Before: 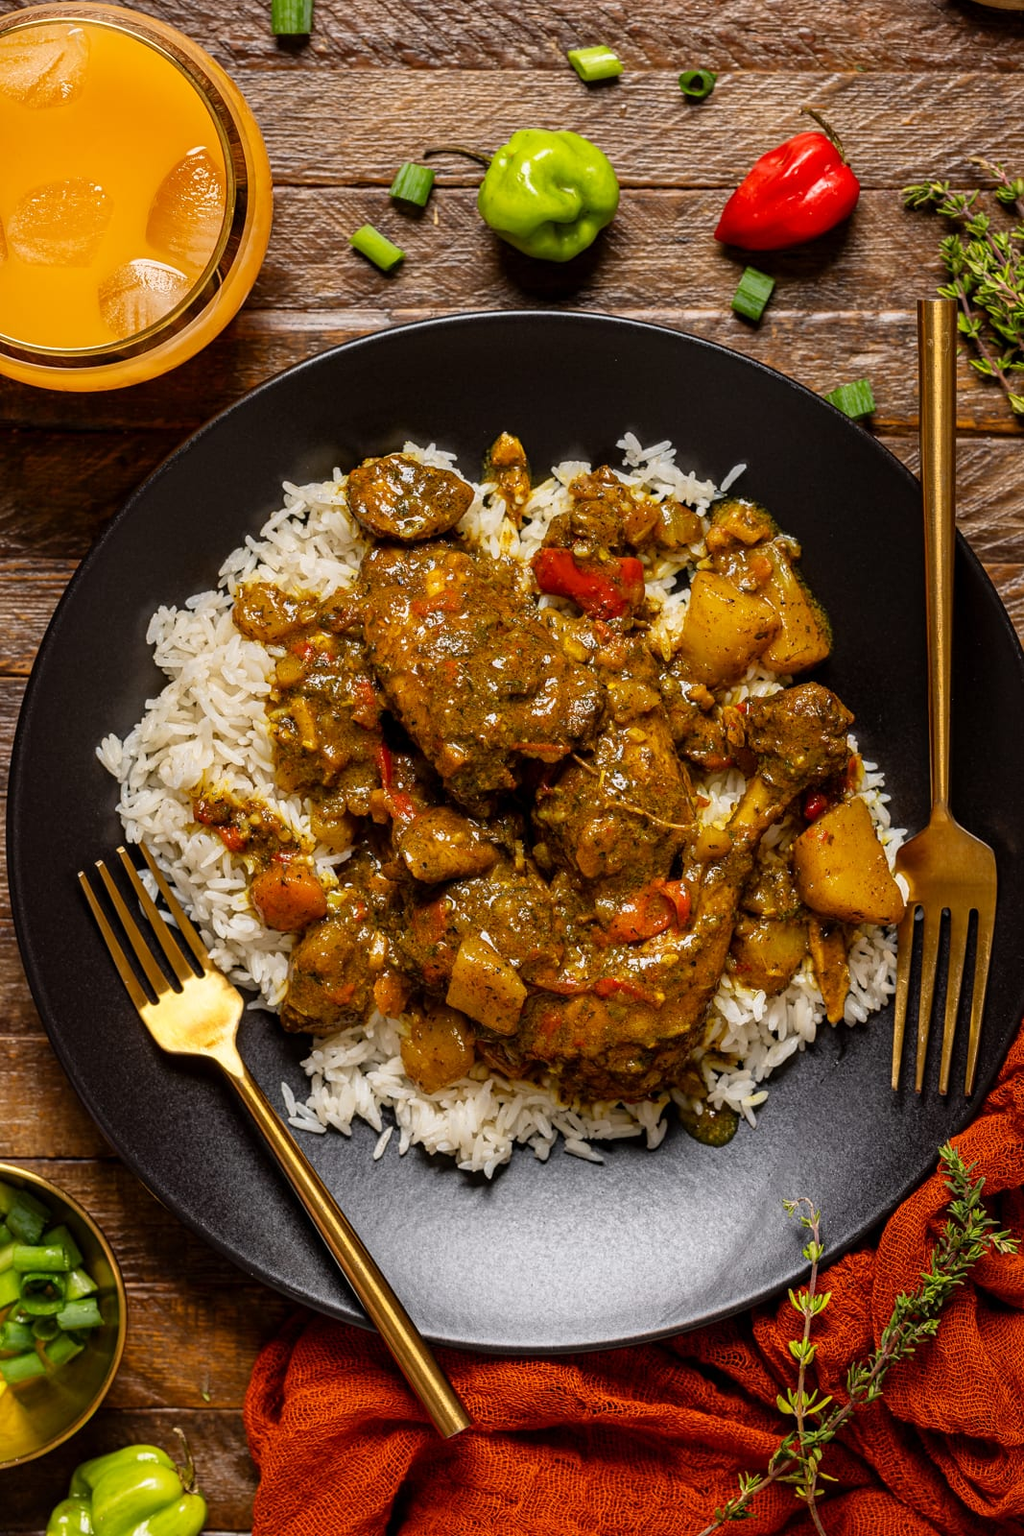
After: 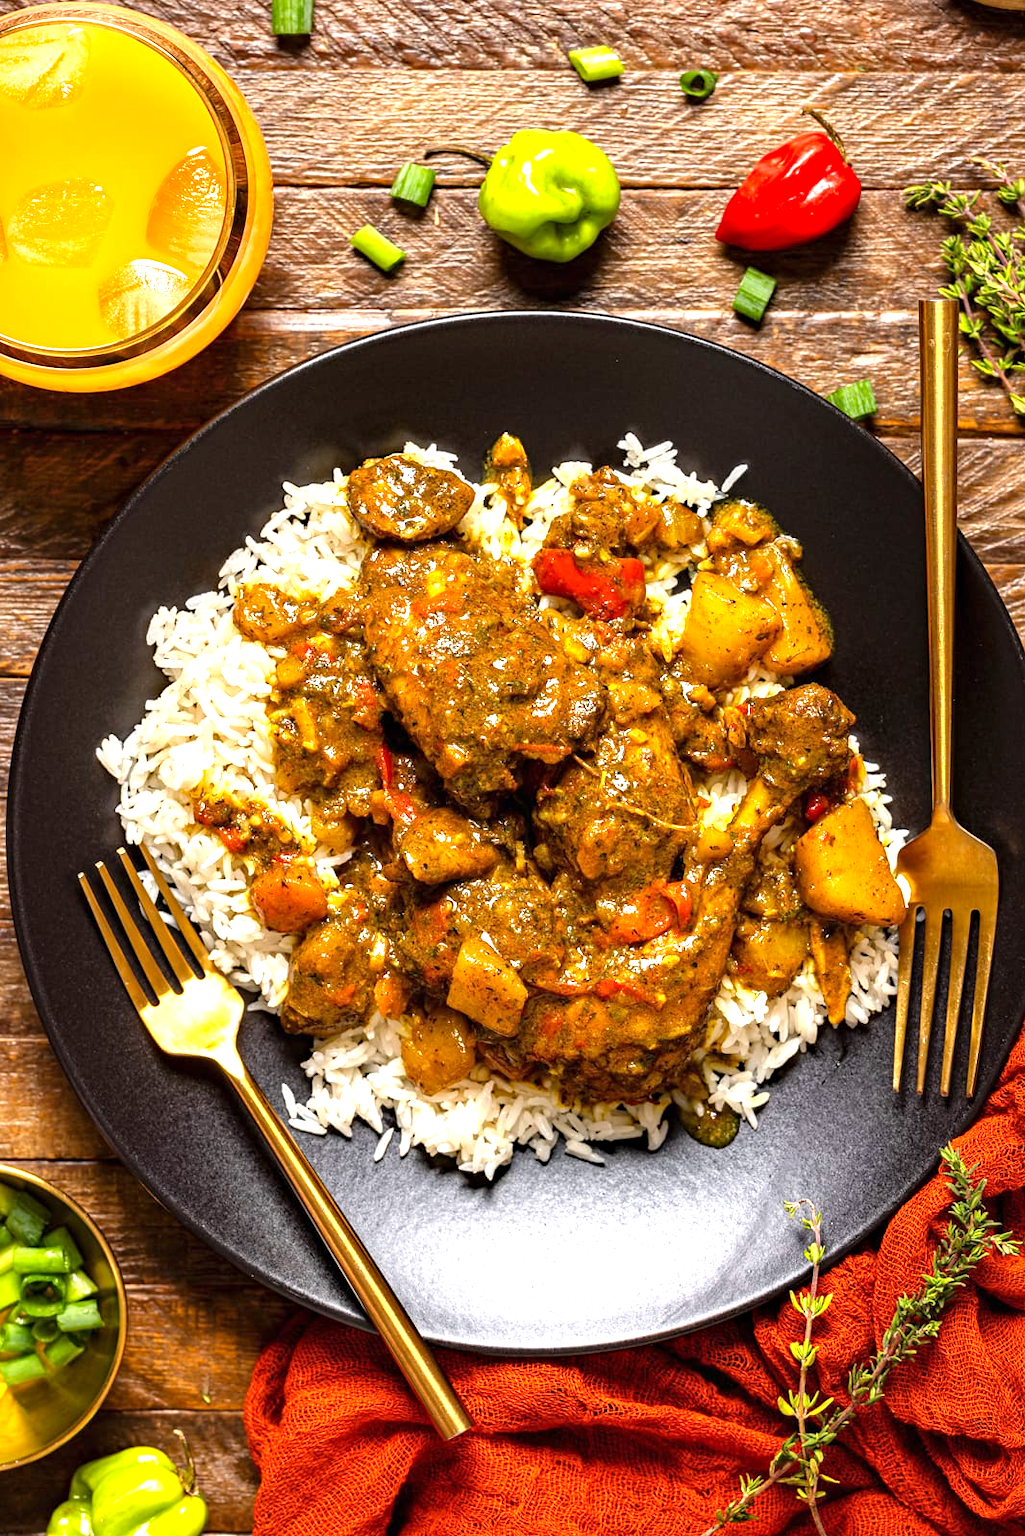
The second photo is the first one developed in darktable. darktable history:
crop: bottom 0.073%
exposure: black level correction 0, exposure 1.2 EV, compensate highlight preservation false
haze removal: compatibility mode true, adaptive false
